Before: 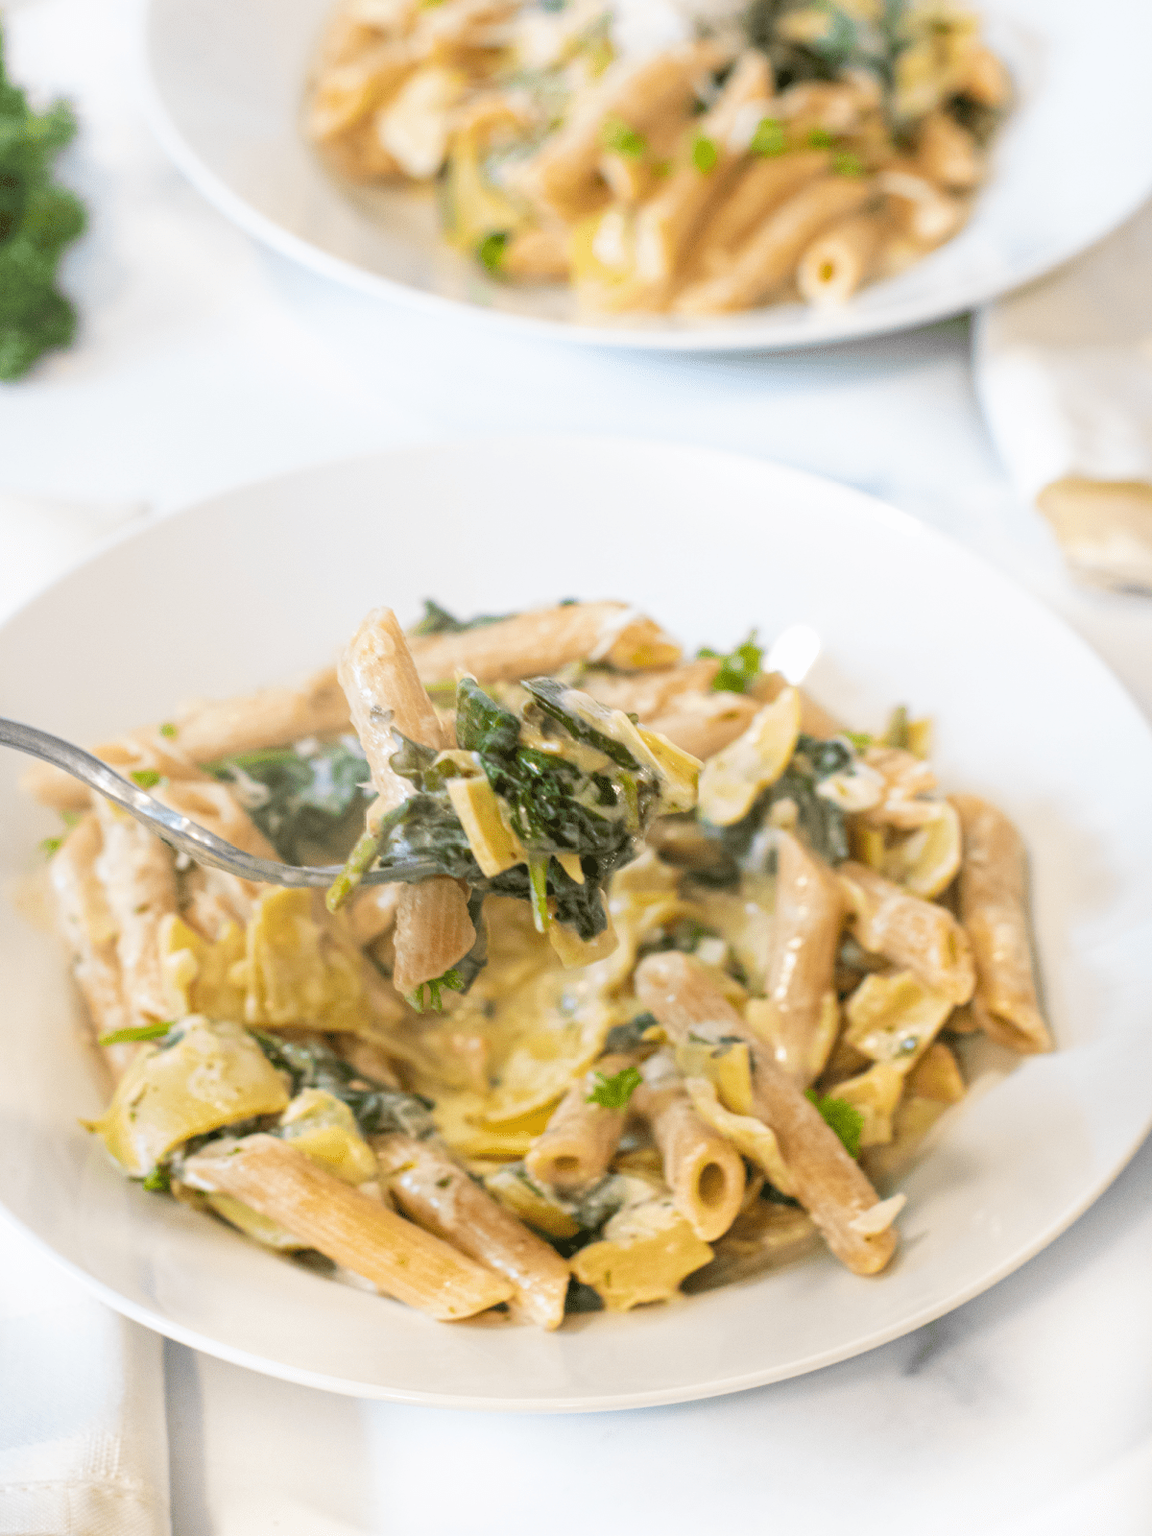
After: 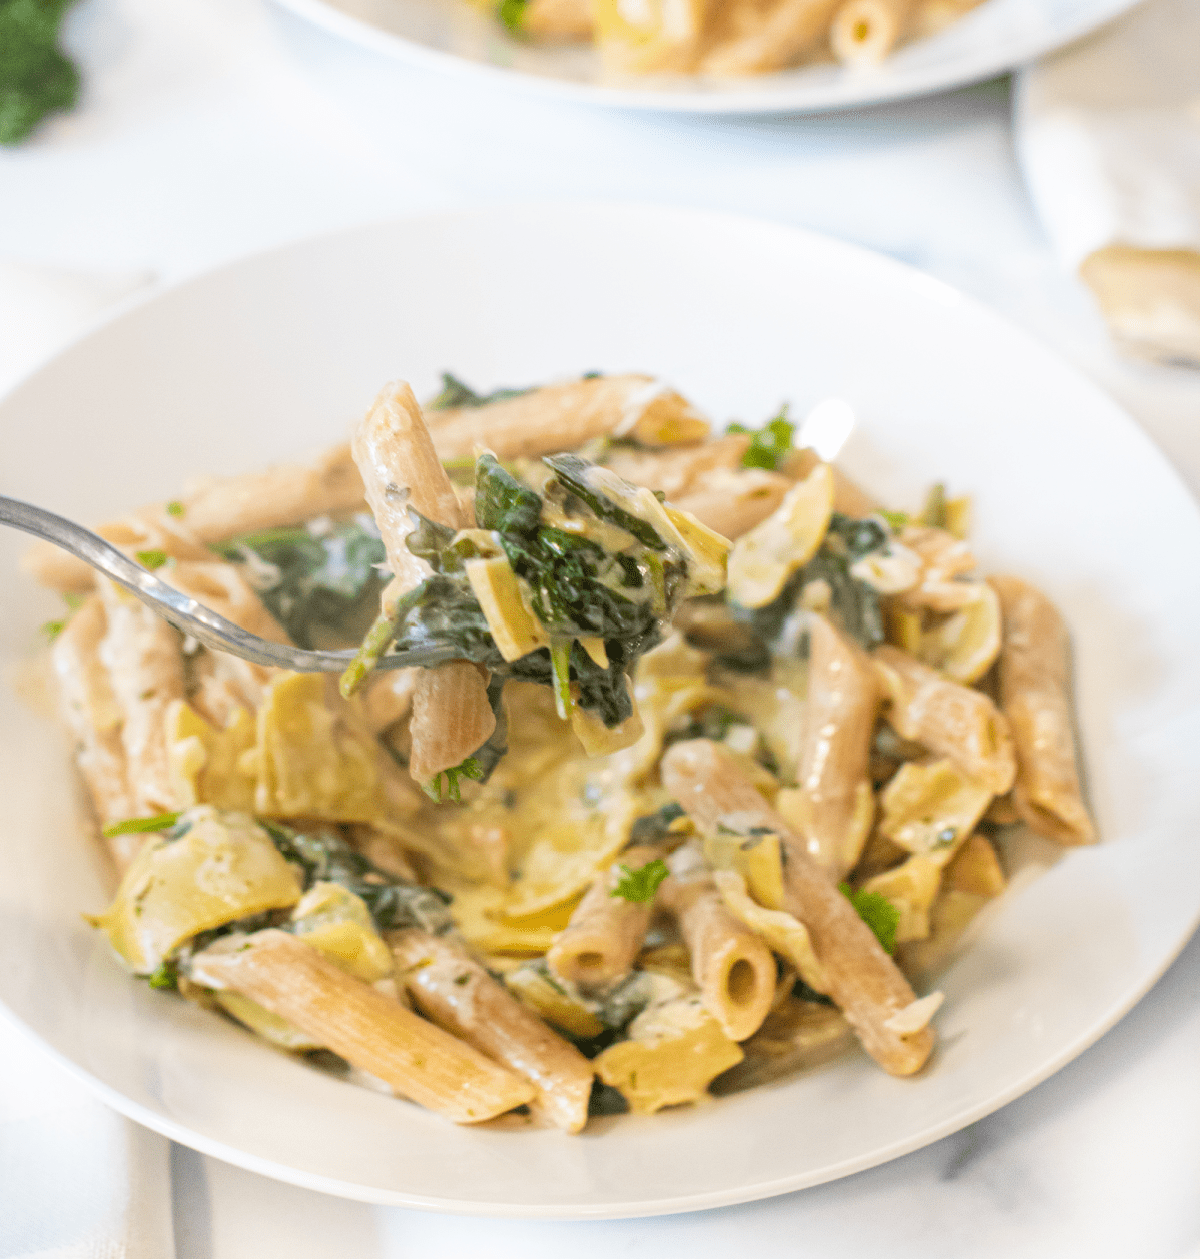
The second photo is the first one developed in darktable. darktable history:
crop and rotate: top 15.774%, bottom 5.506%
exposure: compensate highlight preservation false
